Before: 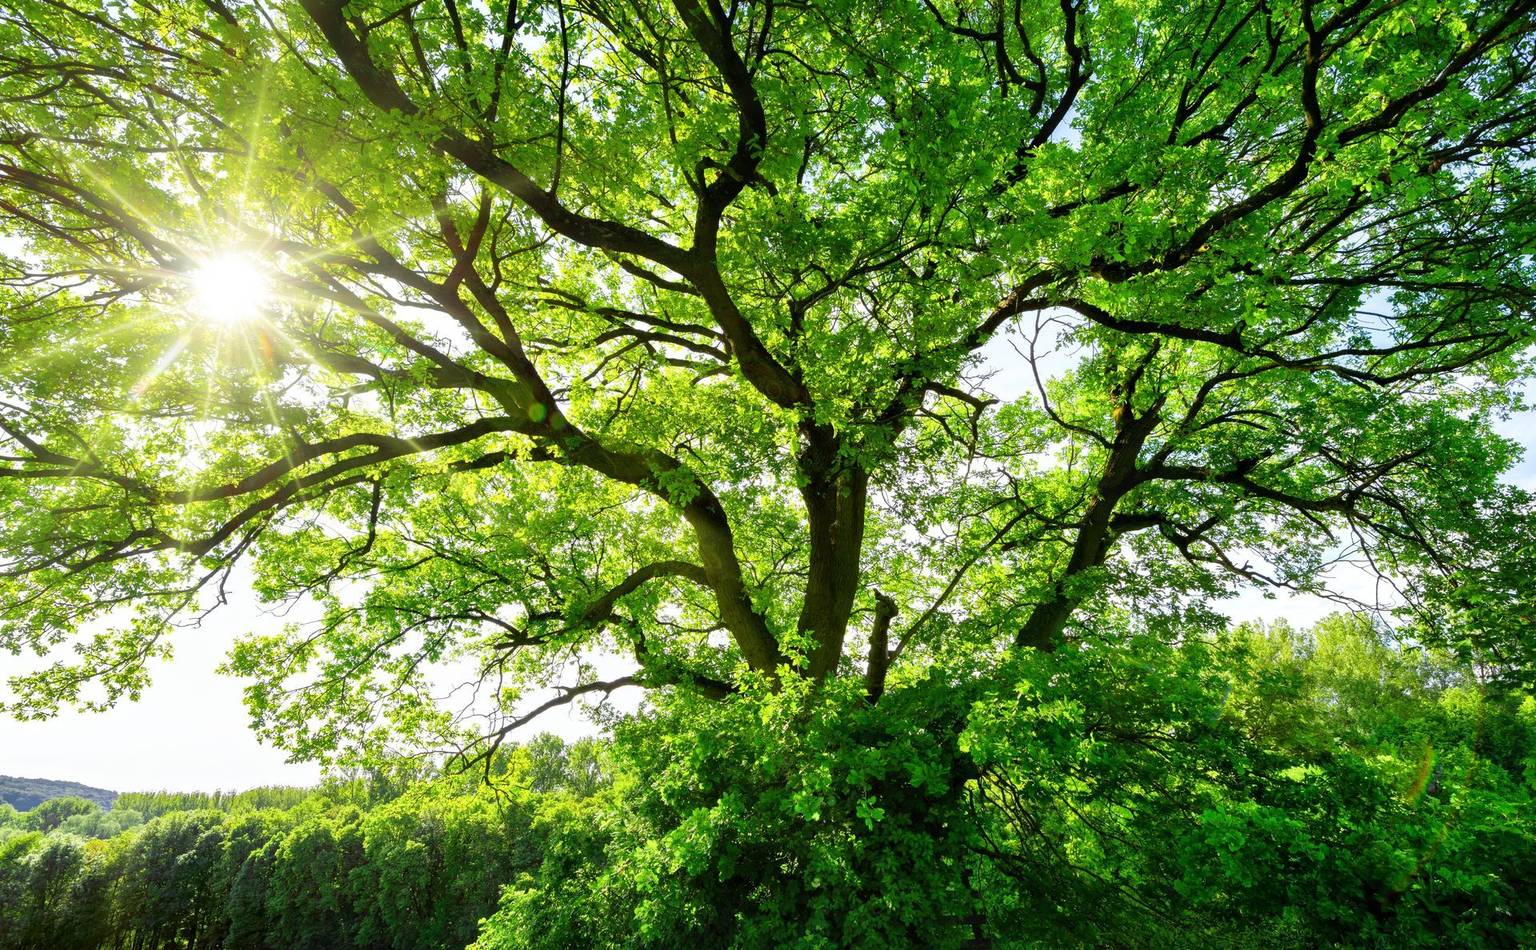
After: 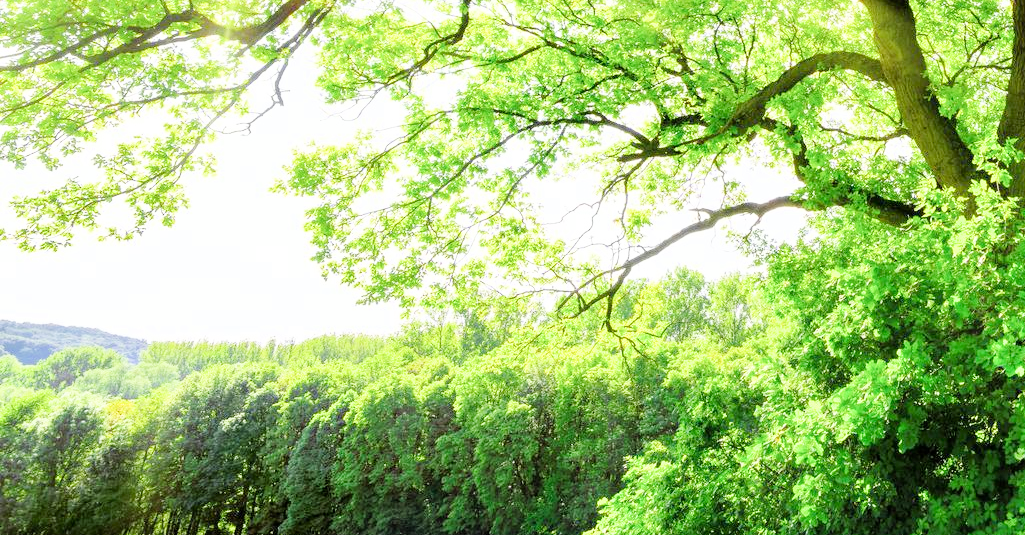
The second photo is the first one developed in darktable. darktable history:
filmic rgb: black relative exposure -6.68 EV, white relative exposure 4.56 EV, hardness 3.25
exposure: exposure 2 EV, compensate exposure bias true, compensate highlight preservation false
crop and rotate: top 54.778%, right 46.61%, bottom 0.159%
